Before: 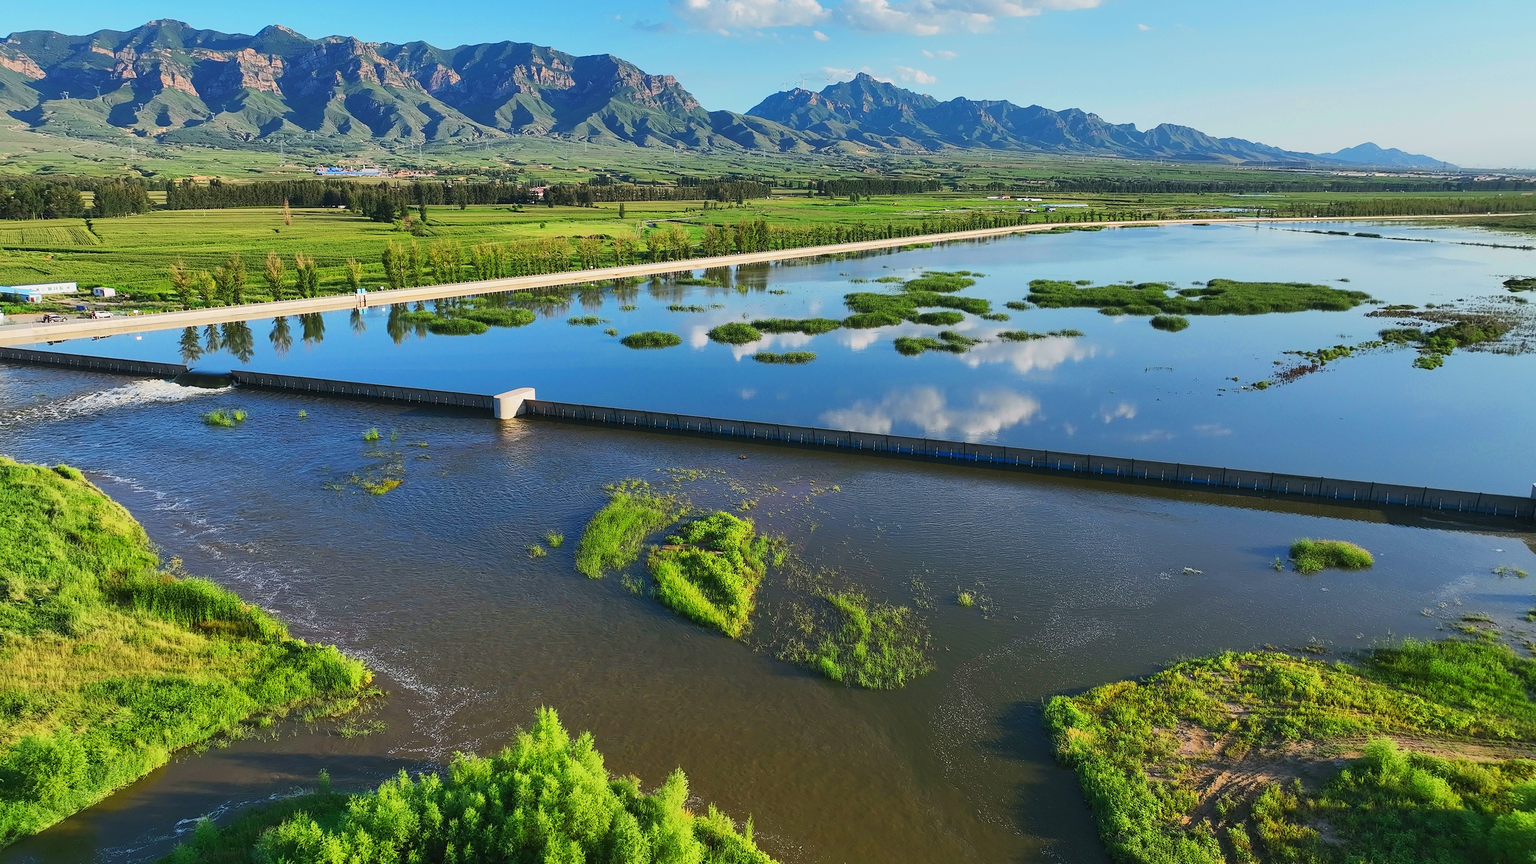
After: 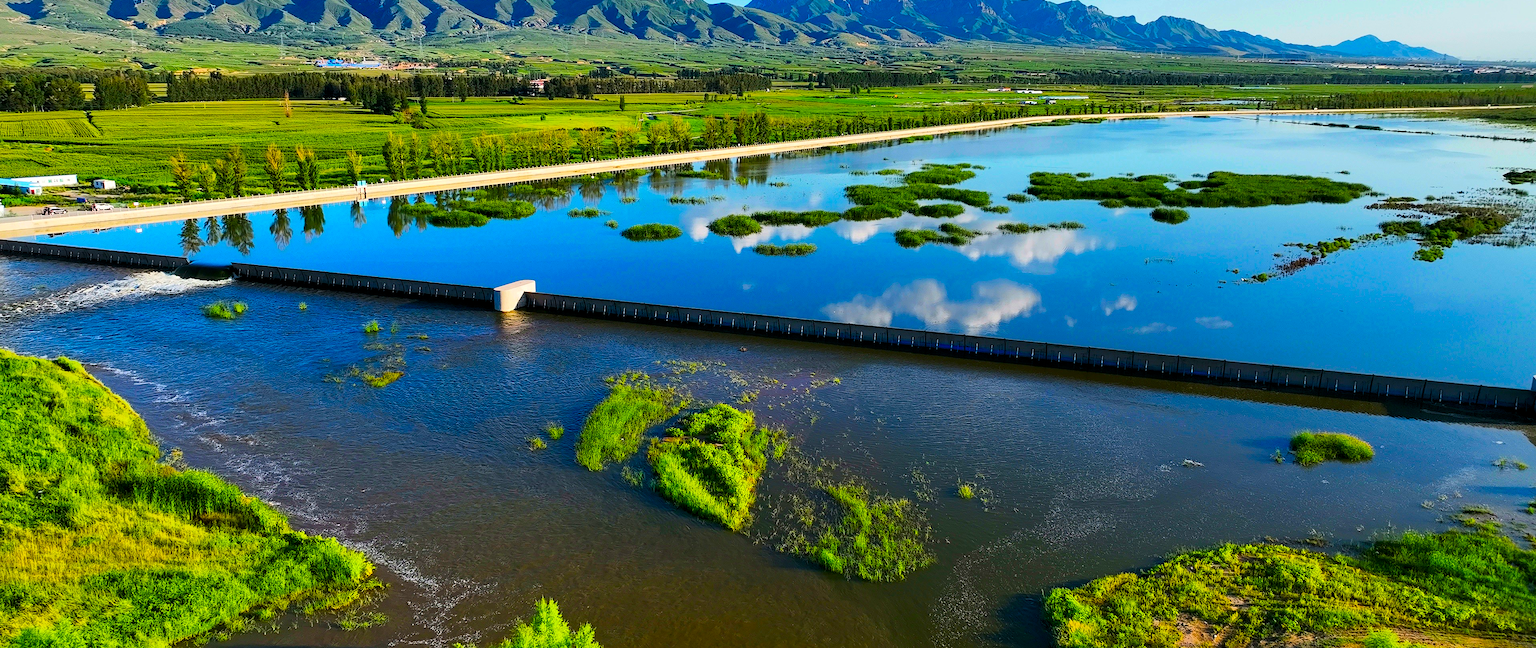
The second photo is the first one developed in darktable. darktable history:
rgb levels: levels [[0.01, 0.419, 0.839], [0, 0.5, 1], [0, 0.5, 1]]
contrast brightness saturation: contrast 0.07, brightness -0.13, saturation 0.06
color balance rgb: linear chroma grading › global chroma 15%, perceptual saturation grading › global saturation 30%
crop and rotate: top 12.5%, bottom 12.5%
